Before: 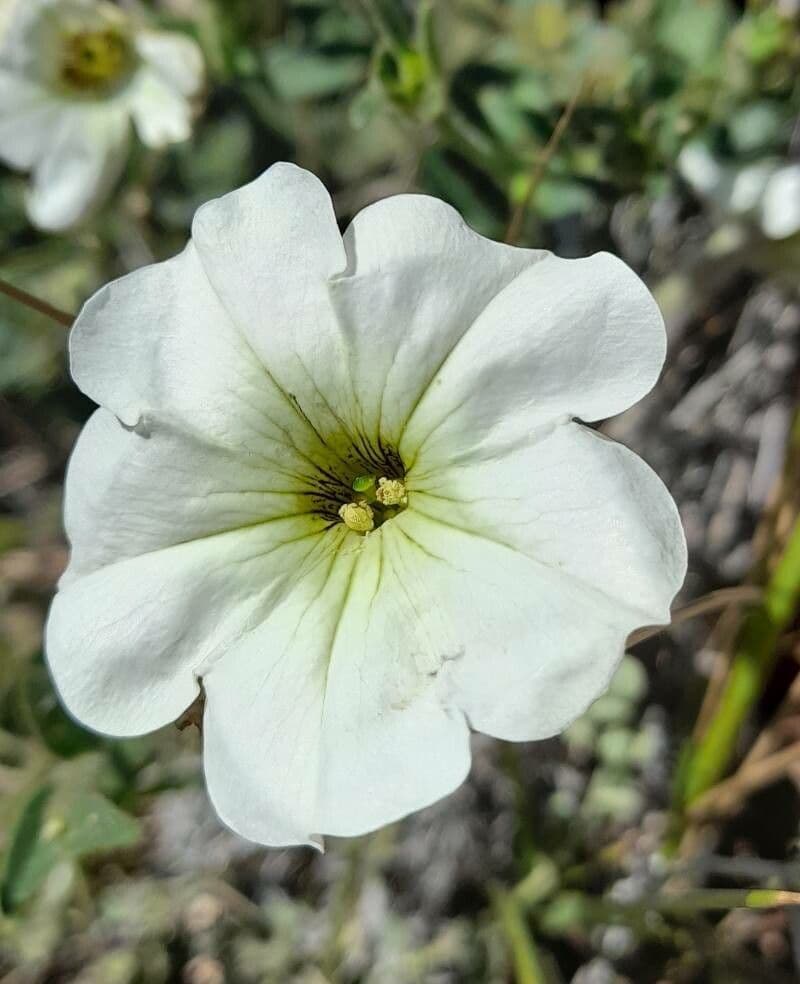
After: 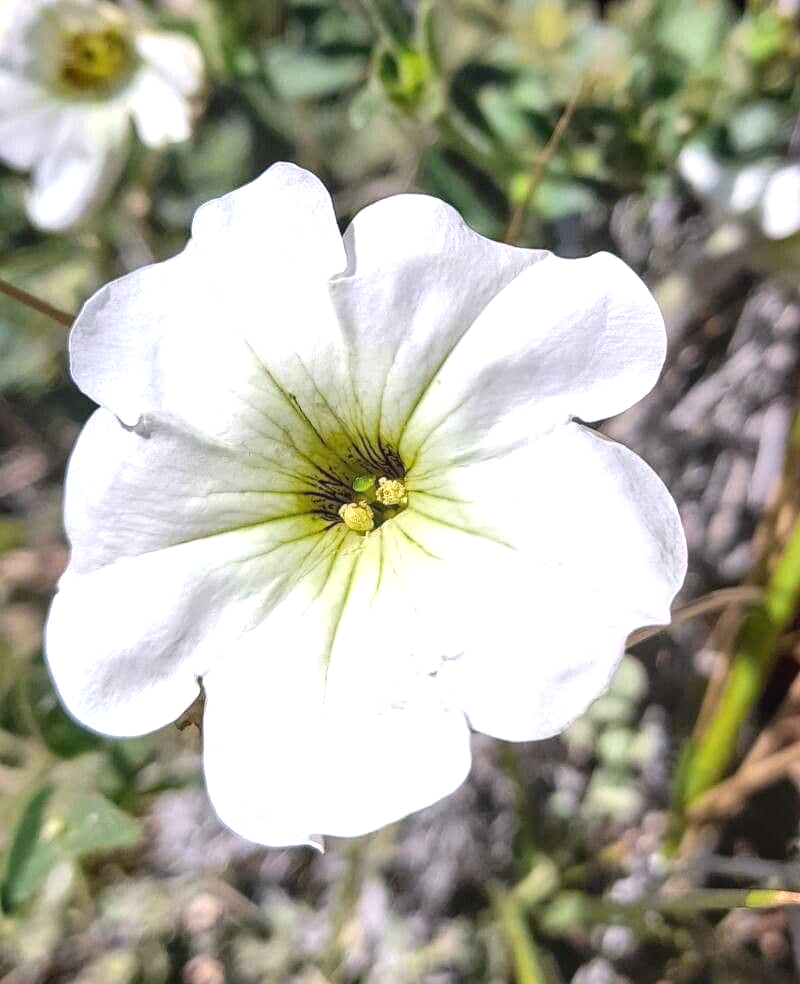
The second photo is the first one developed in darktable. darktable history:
local contrast: detail 109%
exposure: black level correction 0, exposure 0.691 EV, compensate highlight preservation false
color calibration: output R [1.063, -0.012, -0.003, 0], output B [-0.079, 0.047, 1, 0], x 0.37, y 0.382, temperature 4308.62 K
